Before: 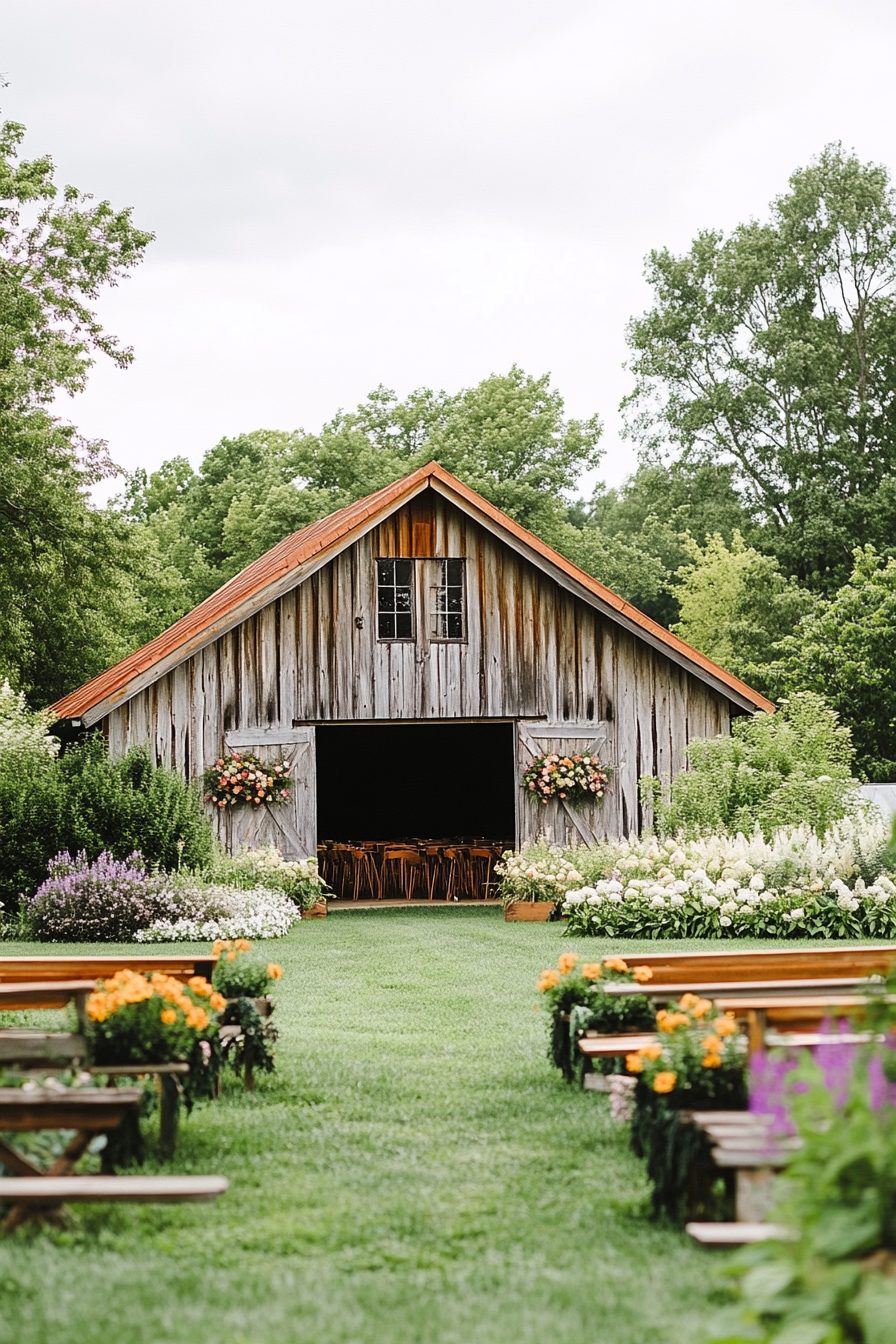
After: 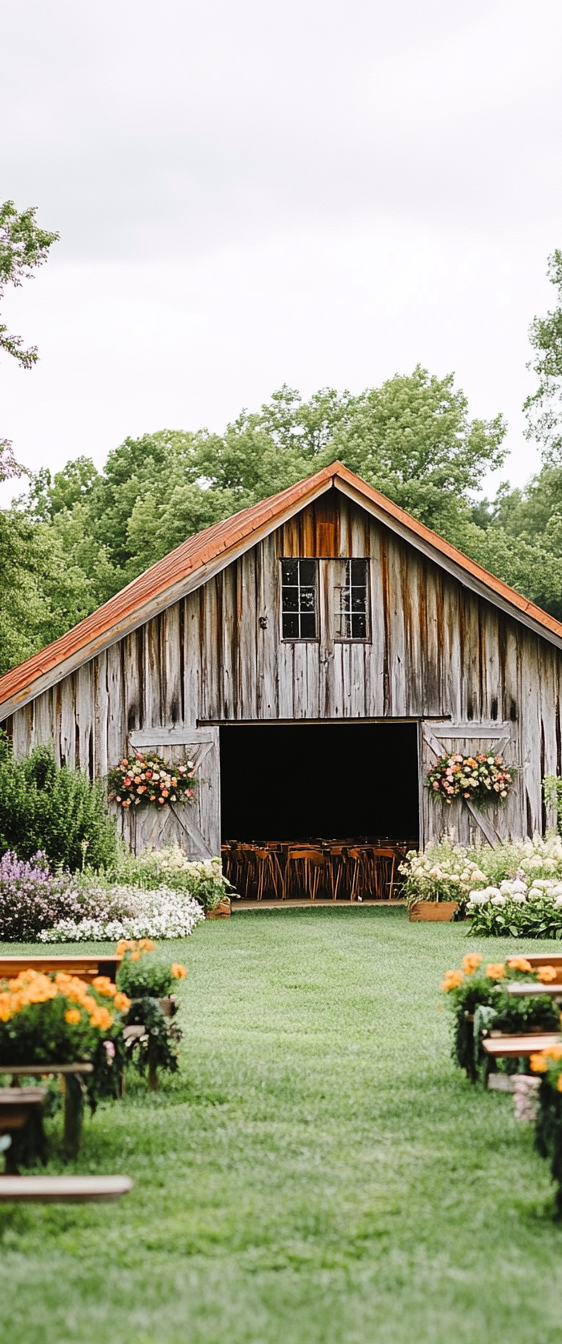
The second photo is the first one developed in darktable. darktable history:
crop: left 10.733%, right 26.49%
